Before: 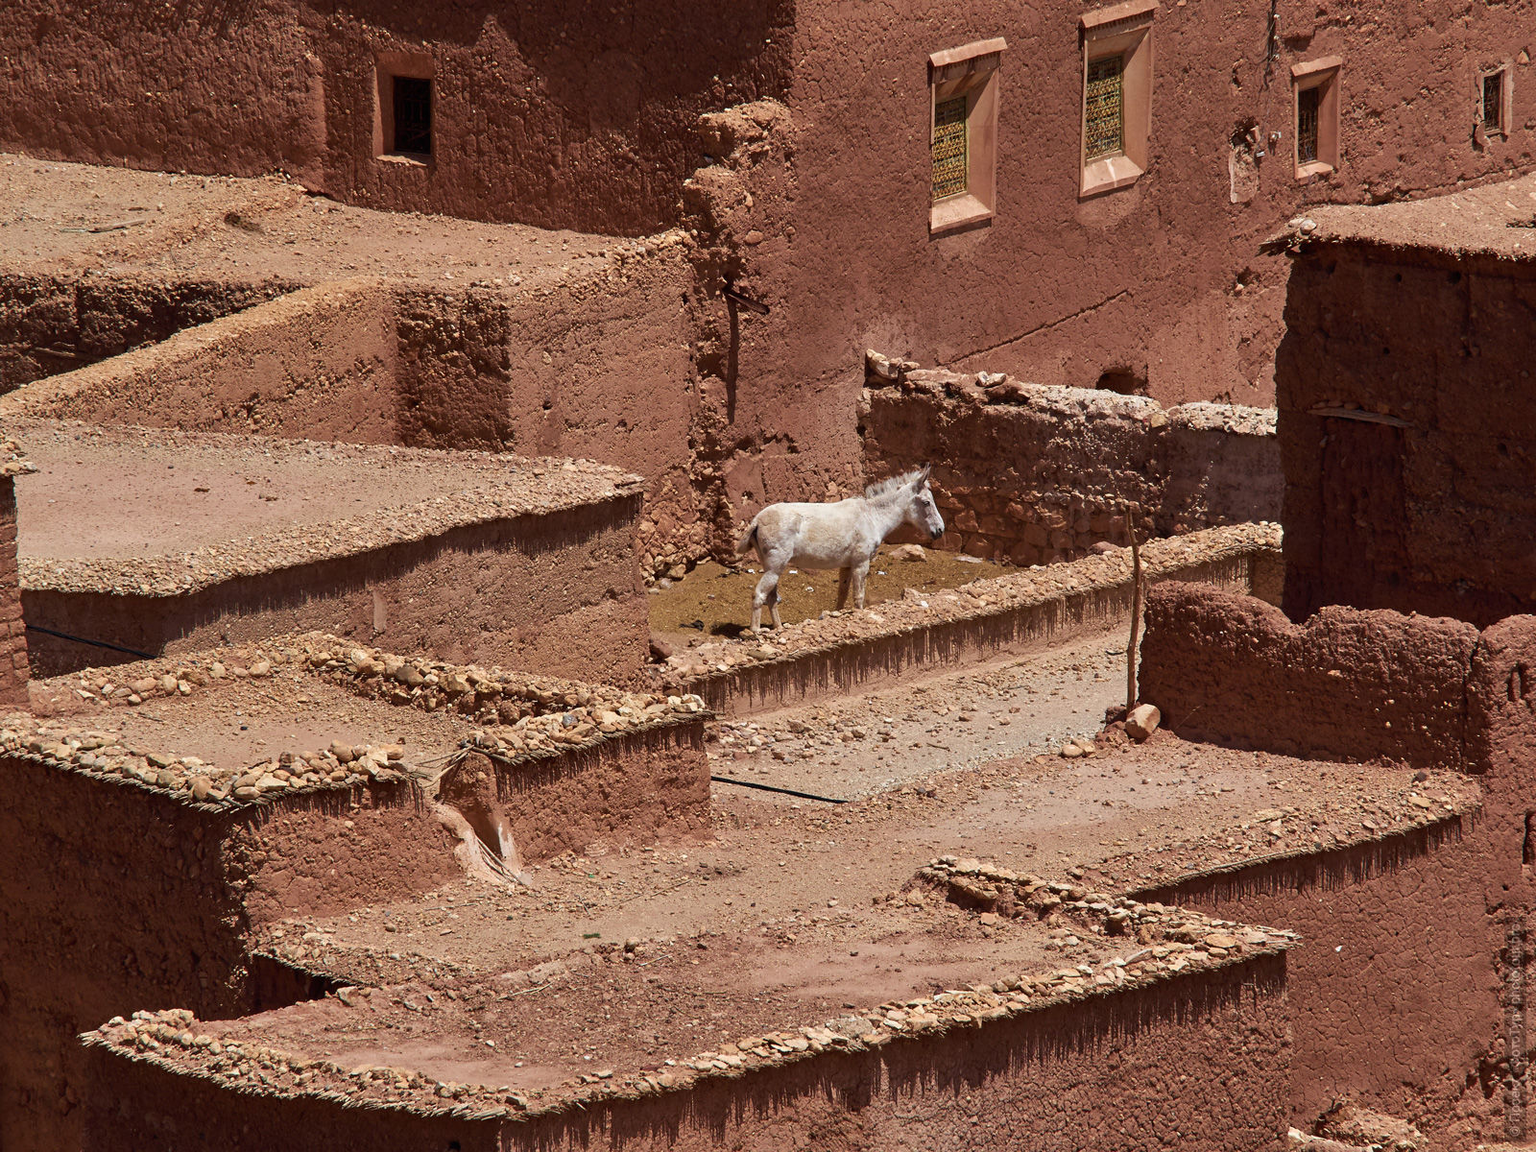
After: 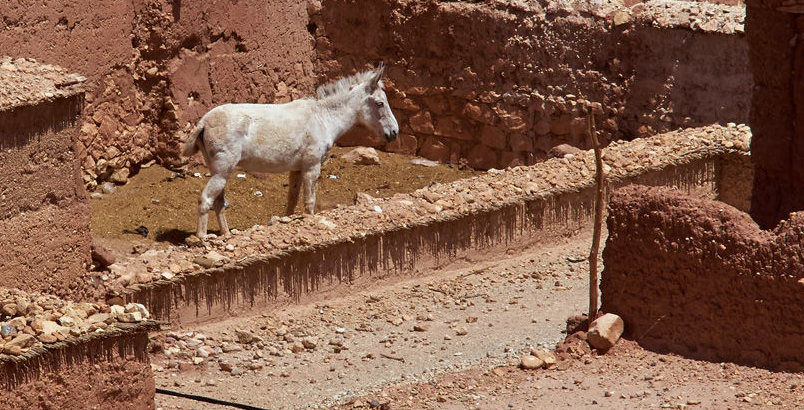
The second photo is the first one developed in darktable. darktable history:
crop: left 36.588%, top 35.064%, right 13.158%, bottom 30.761%
color correction: highlights a* -2.93, highlights b* -2.39, shadows a* 2.5, shadows b* 2.96
